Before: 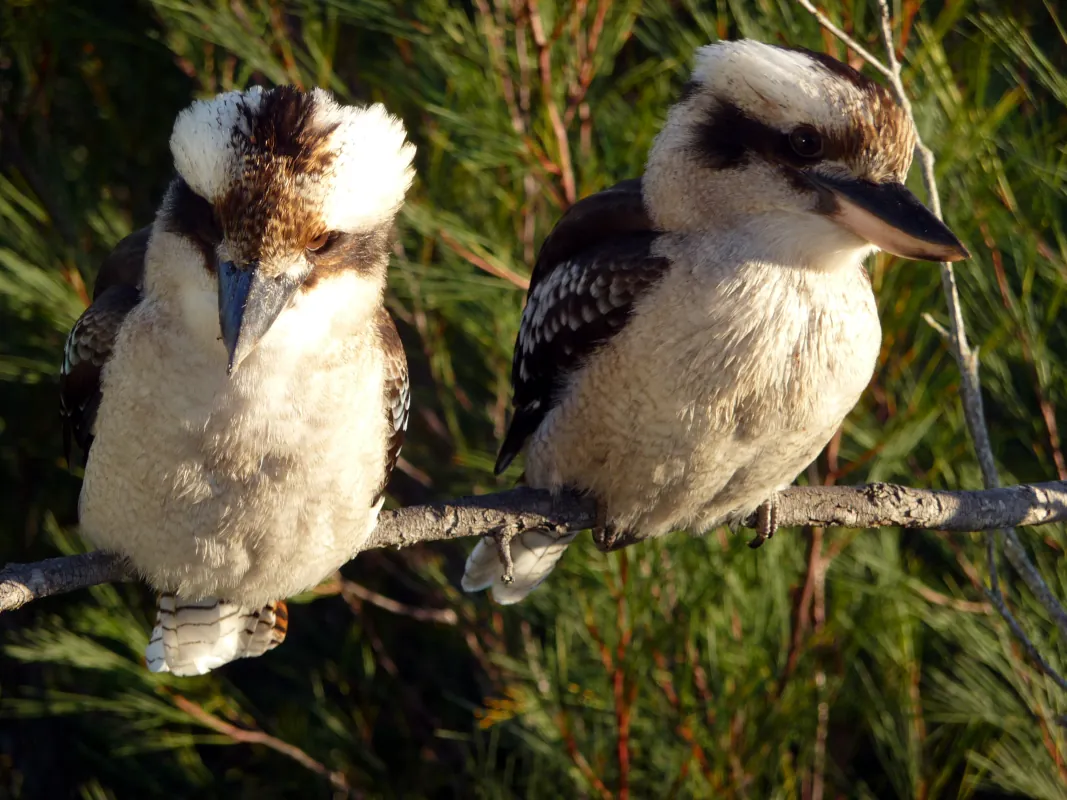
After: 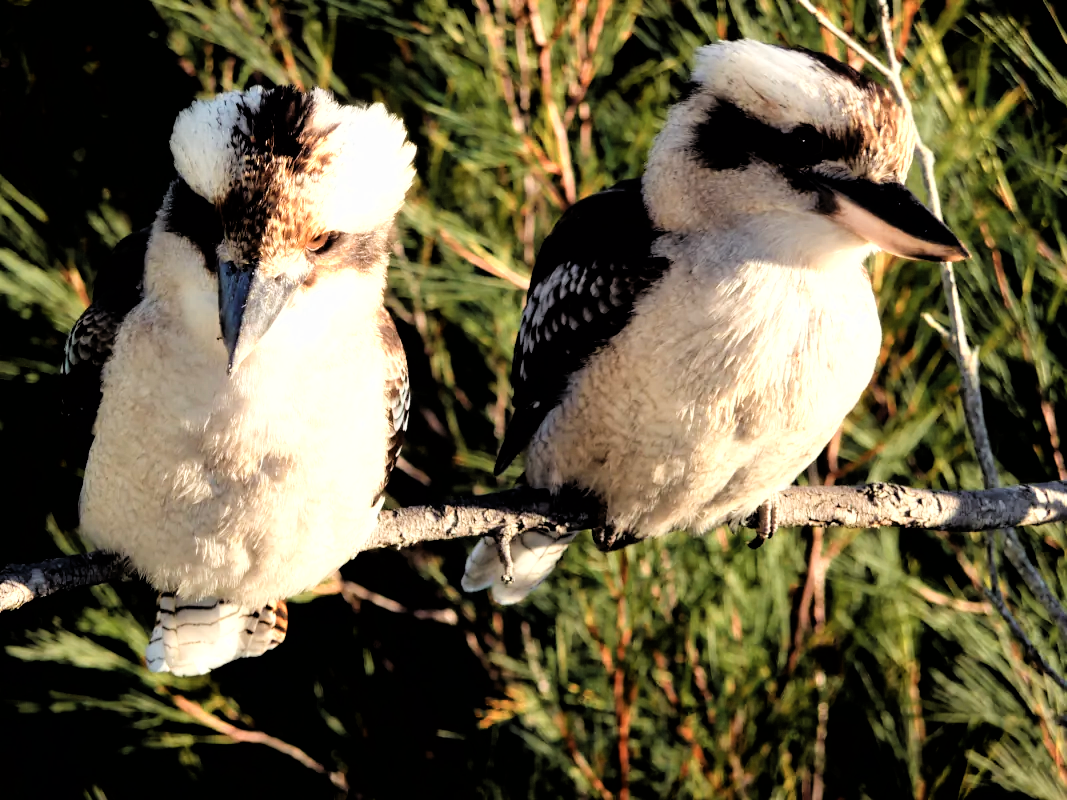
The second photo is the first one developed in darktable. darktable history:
color zones: curves: ch0 [(0.018, 0.548) (0.197, 0.654) (0.425, 0.447) (0.605, 0.658) (0.732, 0.579)]; ch1 [(0.105, 0.531) (0.224, 0.531) (0.386, 0.39) (0.618, 0.456) (0.732, 0.456) (0.956, 0.421)]; ch2 [(0.039, 0.583) (0.215, 0.465) (0.399, 0.544) (0.465, 0.548) (0.614, 0.447) (0.724, 0.43) (0.882, 0.623) (0.956, 0.632)]
exposure: exposure 0.766 EV, compensate highlight preservation false
filmic rgb: black relative exposure -3.31 EV, white relative exposure 3.45 EV, hardness 2.36, contrast 1.103
